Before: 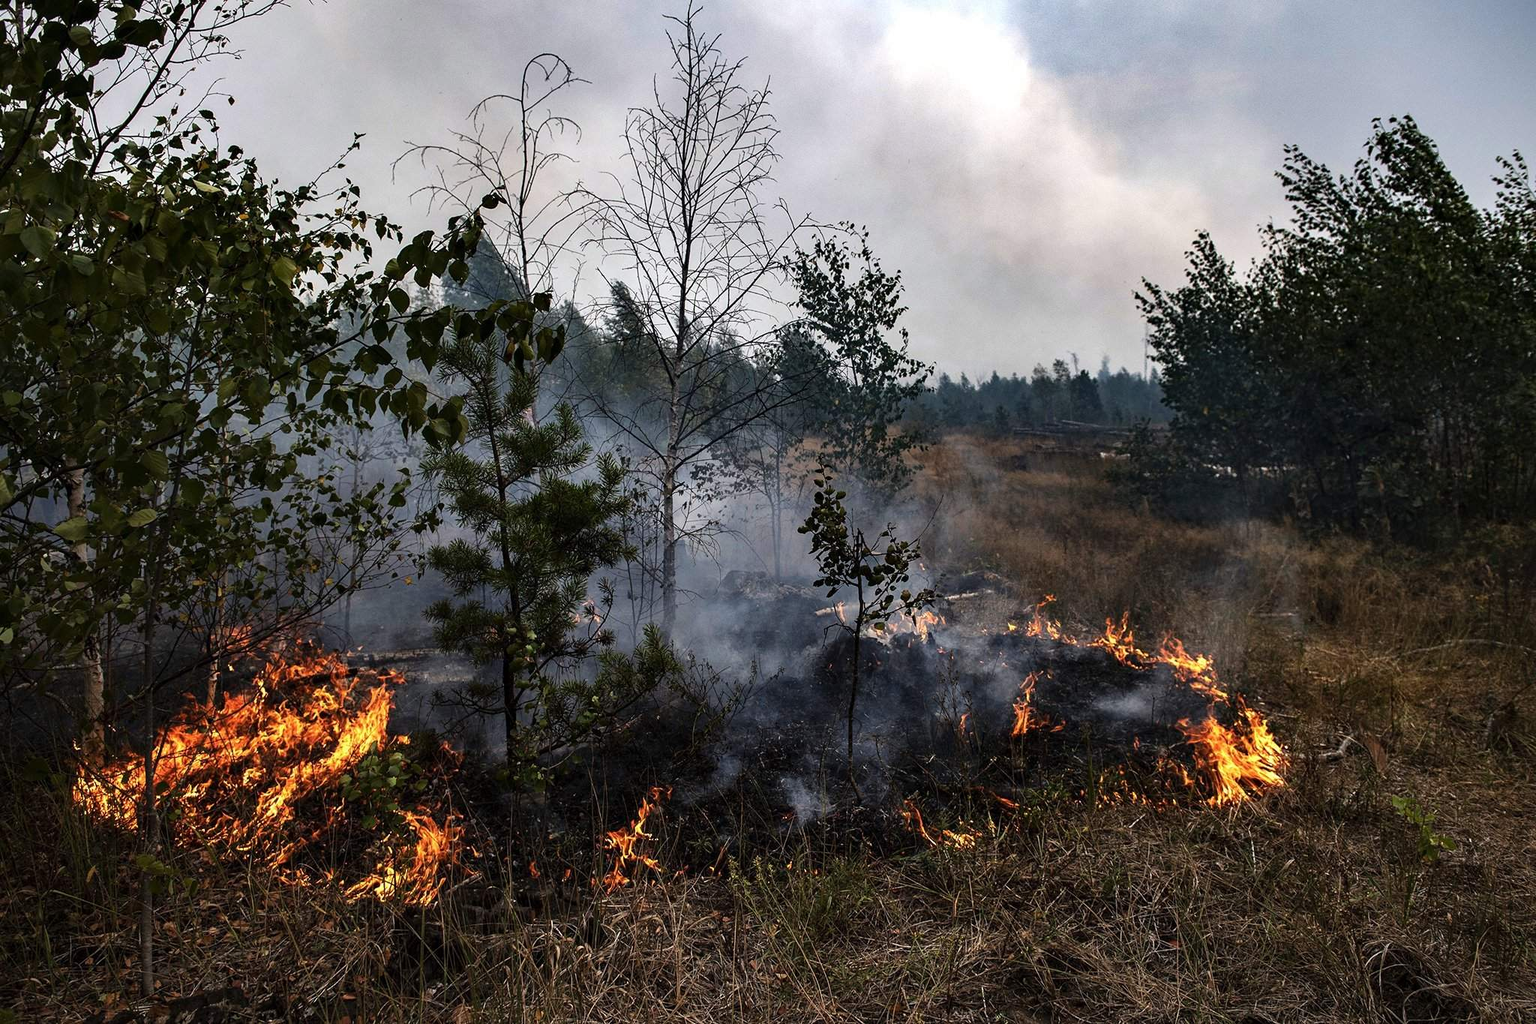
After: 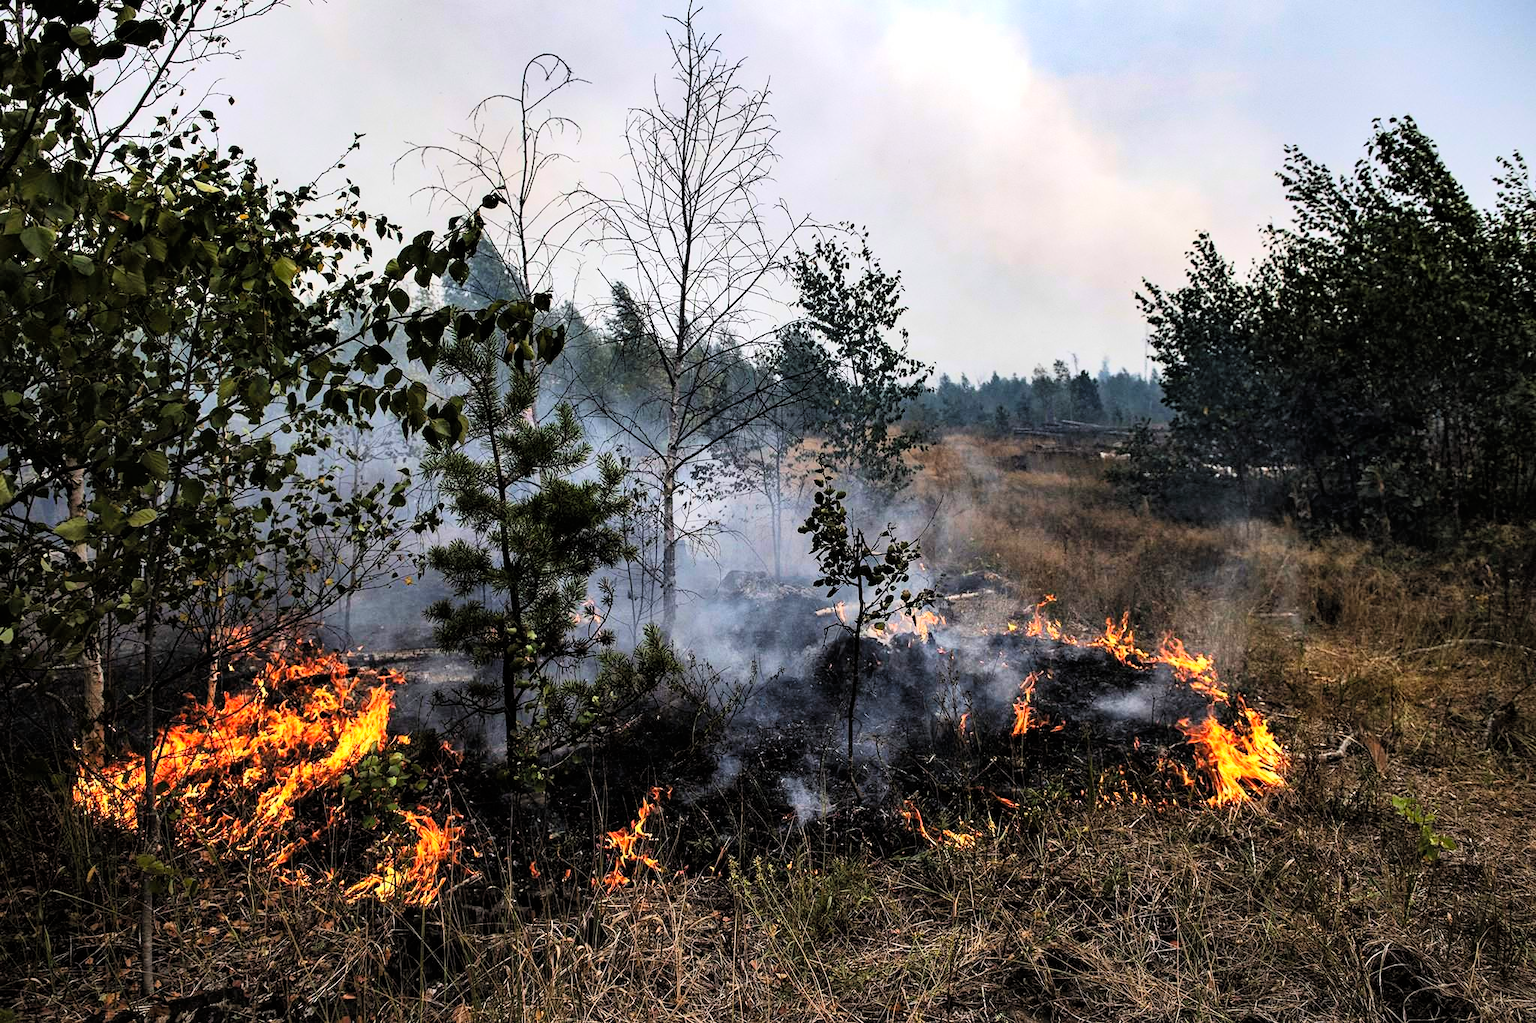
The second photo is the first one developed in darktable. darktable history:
contrast brightness saturation: brightness 0.09, saturation 0.19
tone curve: curves: ch0 [(0, 0) (0.082, 0.02) (0.129, 0.078) (0.275, 0.301) (0.67, 0.809) (1, 1)], color space Lab, linked channels, preserve colors none
